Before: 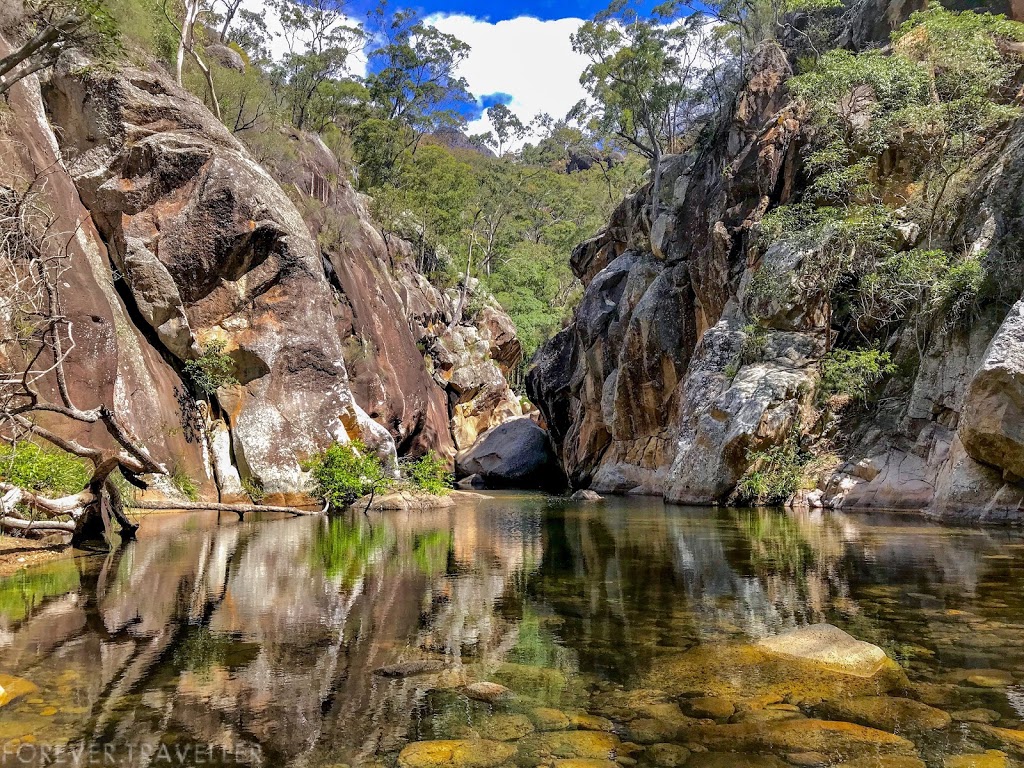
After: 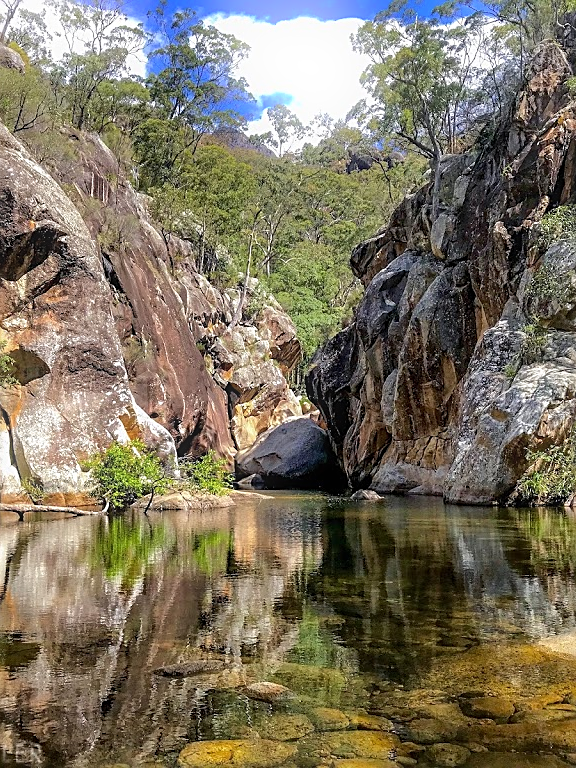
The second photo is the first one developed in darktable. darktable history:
bloom: size 5%, threshold 95%, strength 15%
crop: left 21.496%, right 22.254%
sharpen: on, module defaults
